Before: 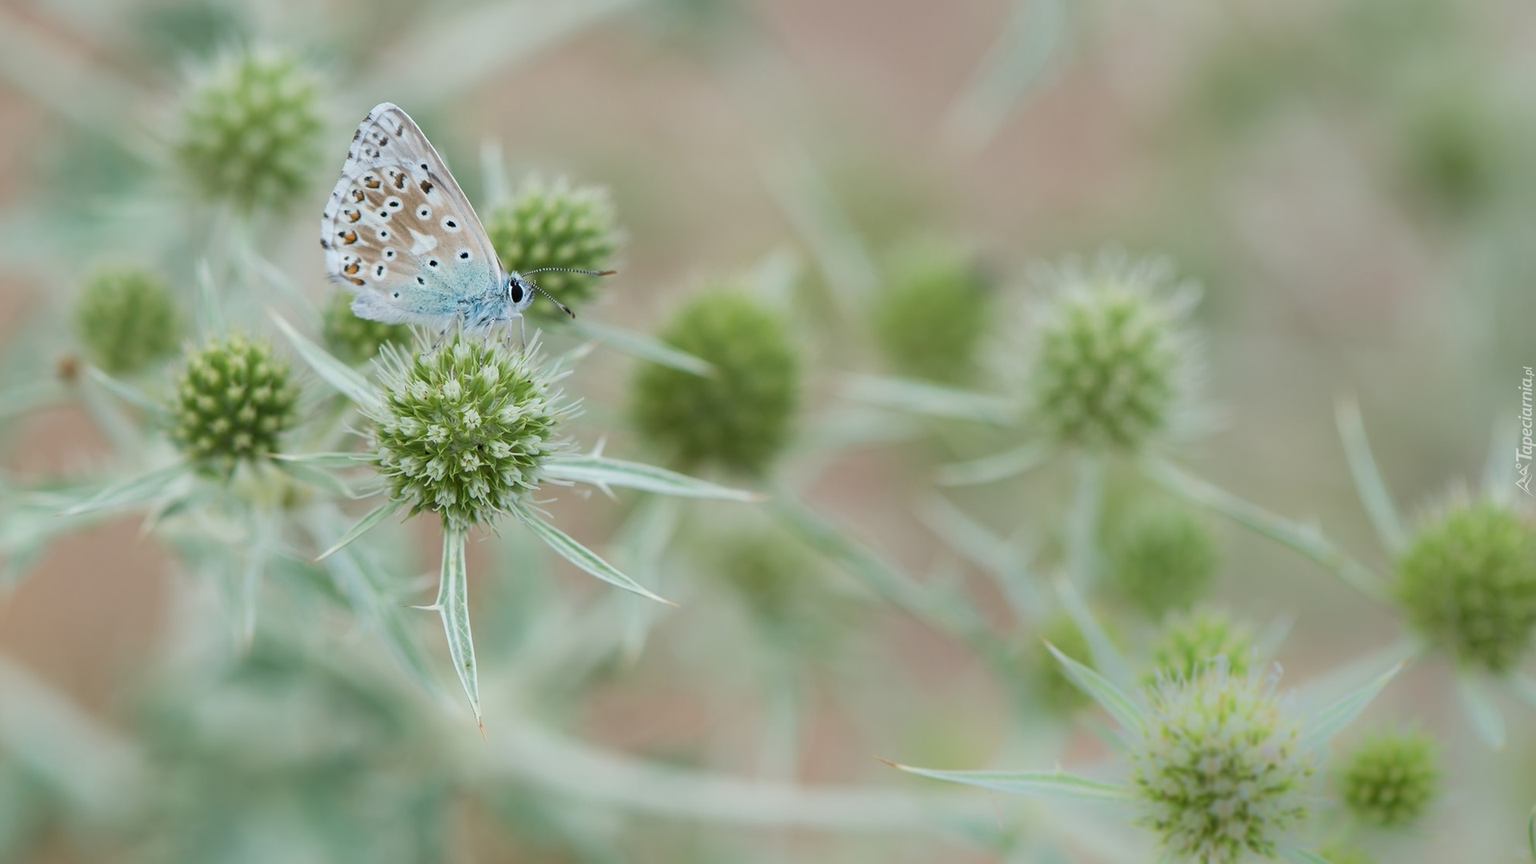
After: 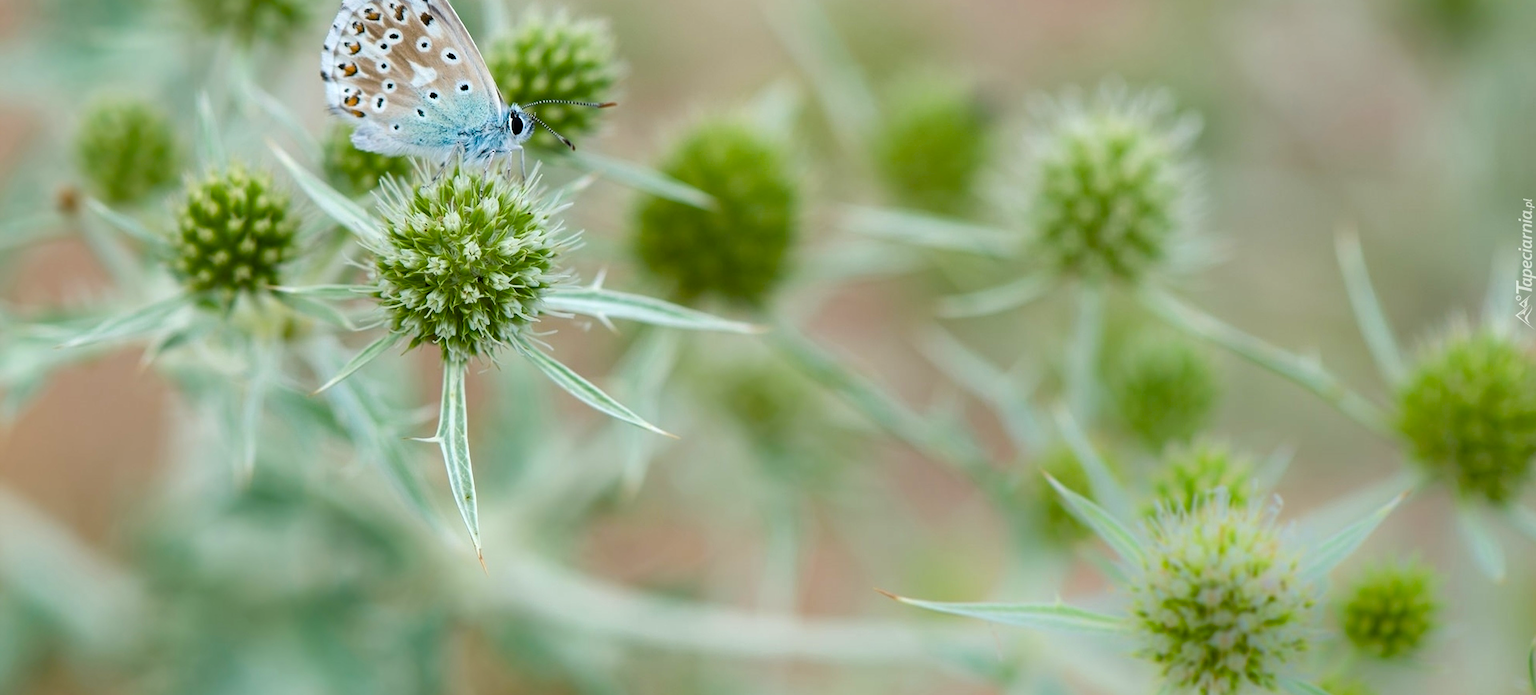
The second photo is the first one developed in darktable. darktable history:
color balance rgb: power › luminance -9.247%, linear chroma grading › global chroma 15.334%, perceptual saturation grading › global saturation 20%, perceptual saturation grading › highlights -25.199%, perceptual saturation grading › shadows 24.805%, global vibrance 24.958%, contrast 10.317%
crop and rotate: top 19.474%
exposure: exposure 0.129 EV, compensate highlight preservation false
